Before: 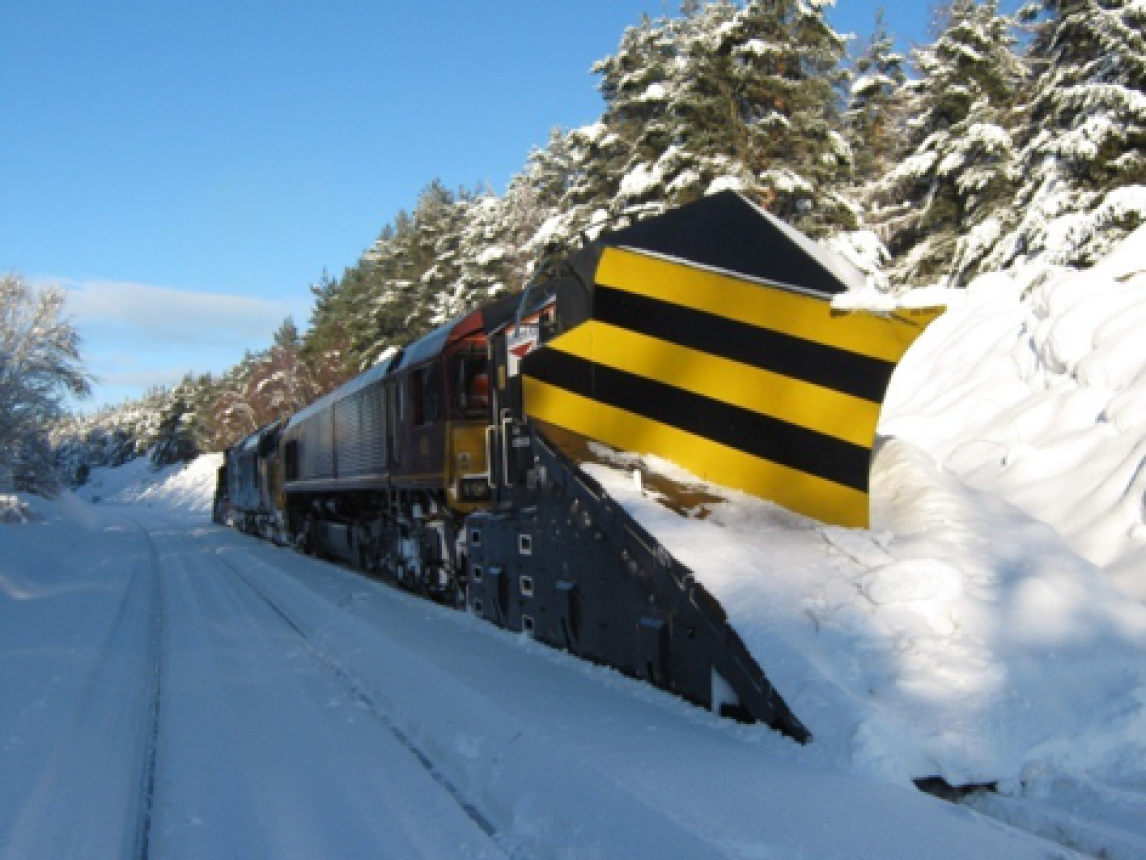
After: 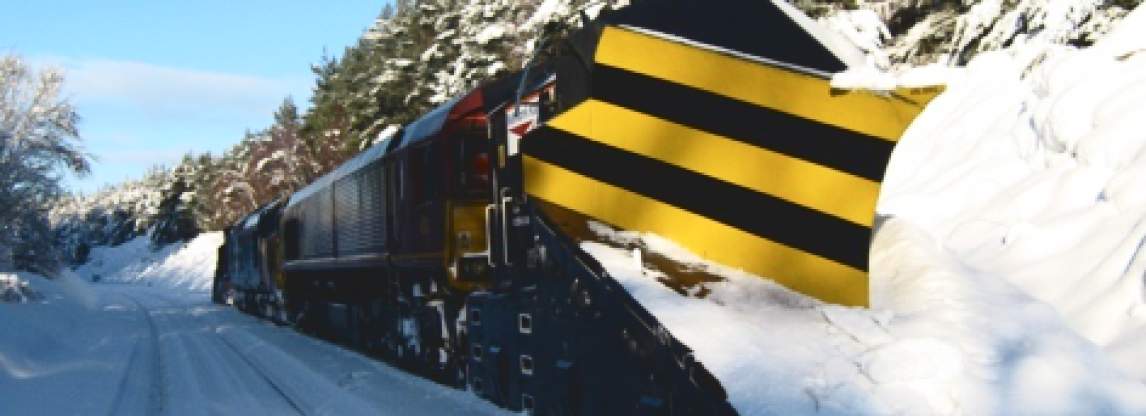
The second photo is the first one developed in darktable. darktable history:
tone curve: curves: ch0 [(0, 0) (0.003, 0.103) (0.011, 0.103) (0.025, 0.105) (0.044, 0.108) (0.069, 0.108) (0.1, 0.111) (0.136, 0.121) (0.177, 0.145) (0.224, 0.174) (0.277, 0.223) (0.335, 0.289) (0.399, 0.374) (0.468, 0.47) (0.543, 0.579) (0.623, 0.687) (0.709, 0.787) (0.801, 0.879) (0.898, 0.942) (1, 1)], color space Lab, independent channels, preserve colors none
crop and rotate: top 25.909%, bottom 25.612%
